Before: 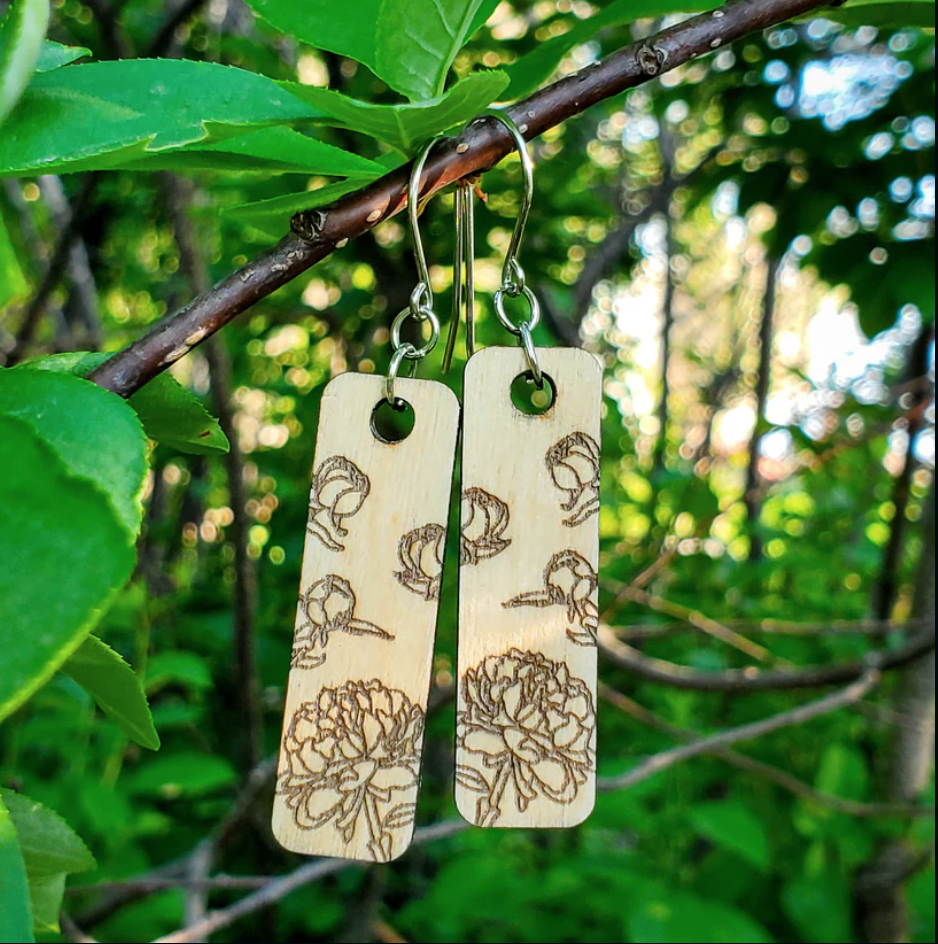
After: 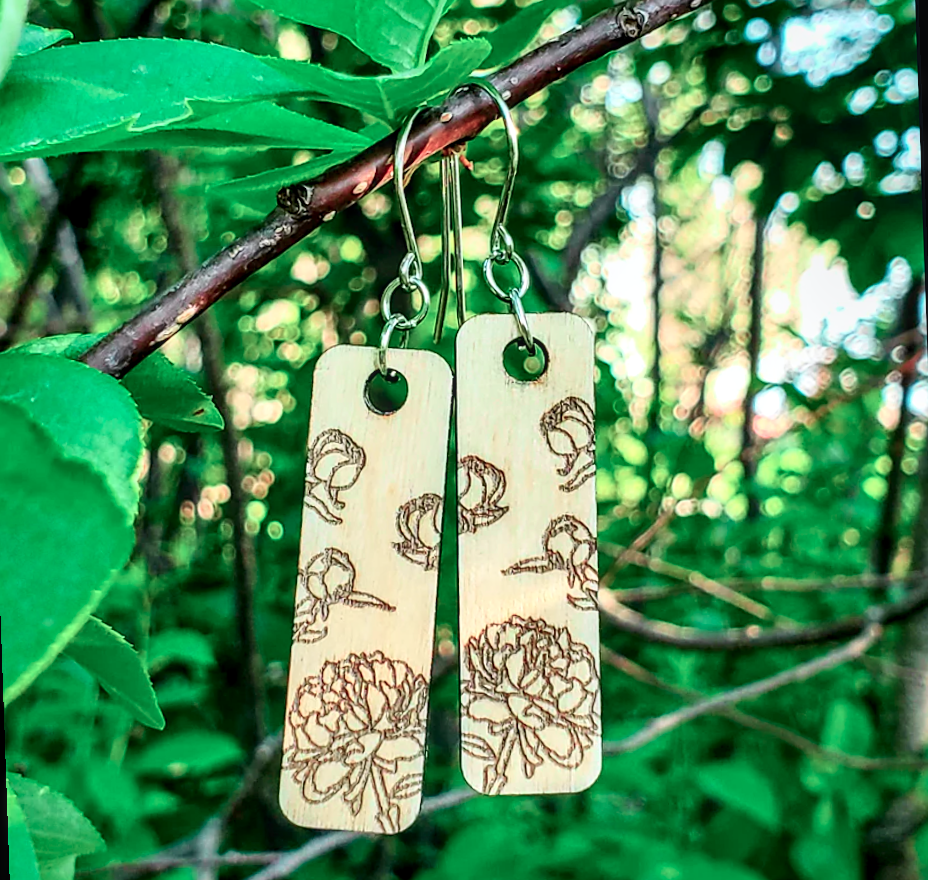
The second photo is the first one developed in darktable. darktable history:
rotate and perspective: rotation -2°, crop left 0.022, crop right 0.978, crop top 0.049, crop bottom 0.951
shadows and highlights: soften with gaussian
color contrast: blue-yellow contrast 0.62
tone curve: curves: ch0 [(0, 0) (0.051, 0.047) (0.102, 0.099) (0.258, 0.29) (0.442, 0.527) (0.695, 0.804) (0.88, 0.952) (1, 1)]; ch1 [(0, 0) (0.339, 0.298) (0.402, 0.363) (0.444, 0.415) (0.485, 0.469) (0.494, 0.493) (0.504, 0.501) (0.525, 0.534) (0.555, 0.593) (0.594, 0.648) (1, 1)]; ch2 [(0, 0) (0.48, 0.48) (0.504, 0.5) (0.535, 0.557) (0.581, 0.623) (0.649, 0.683) (0.824, 0.815) (1, 1)], color space Lab, independent channels, preserve colors none
sharpen: radius 1.864, amount 0.398, threshold 1.271
local contrast: on, module defaults
